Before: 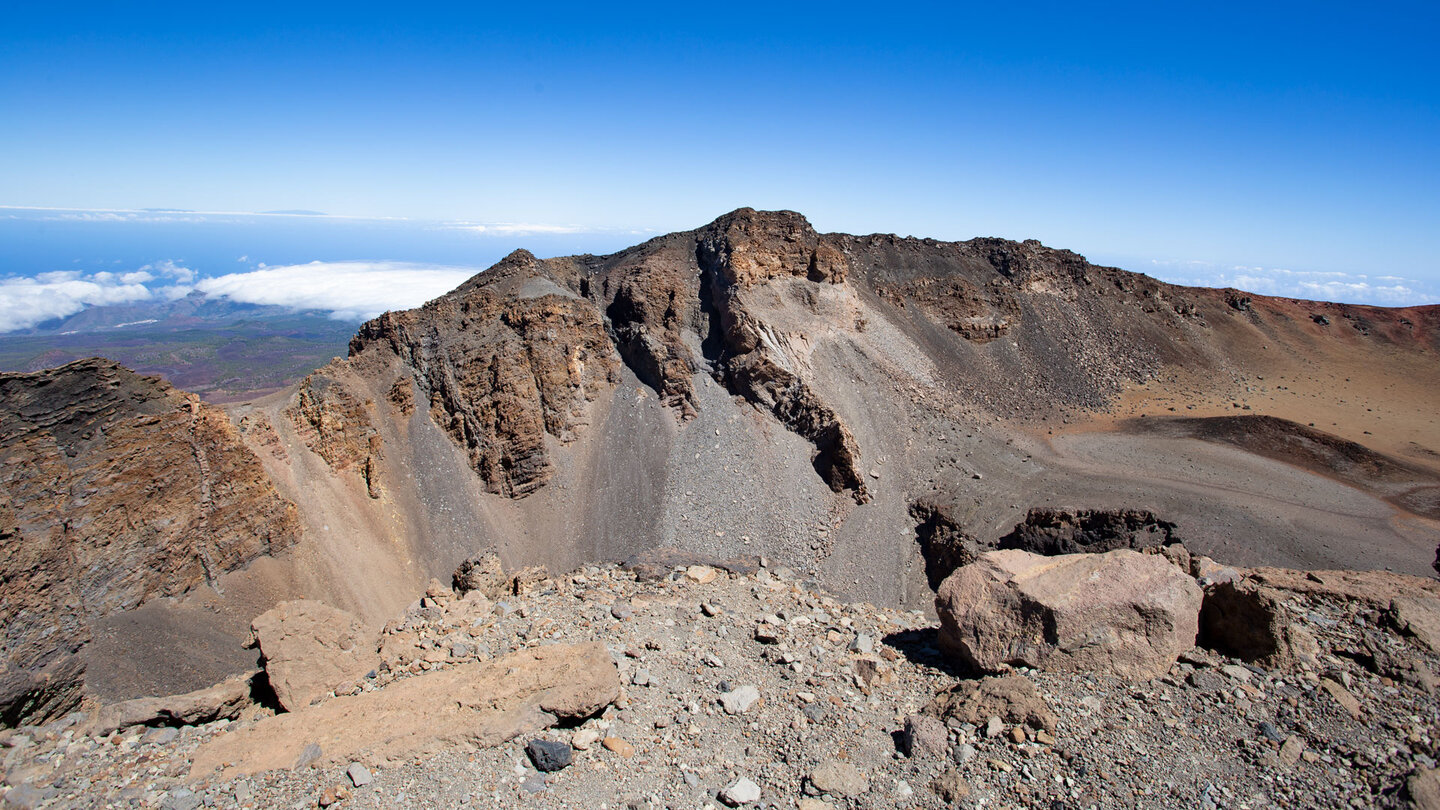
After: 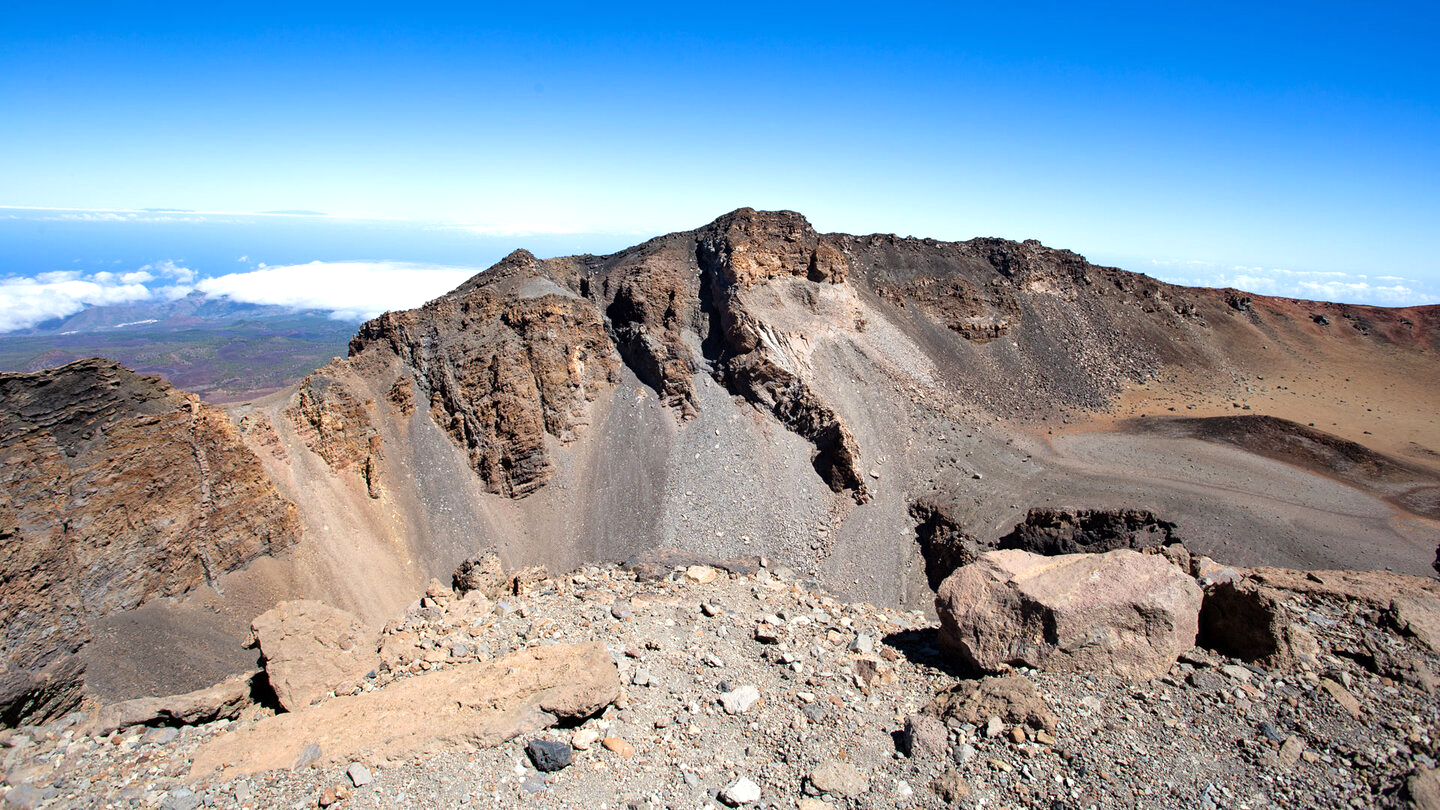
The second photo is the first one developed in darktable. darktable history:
tone equalizer: -8 EV -0.403 EV, -7 EV -0.416 EV, -6 EV -0.36 EV, -5 EV -0.209 EV, -3 EV 0.196 EV, -2 EV 0.353 EV, -1 EV 0.413 EV, +0 EV 0.442 EV
